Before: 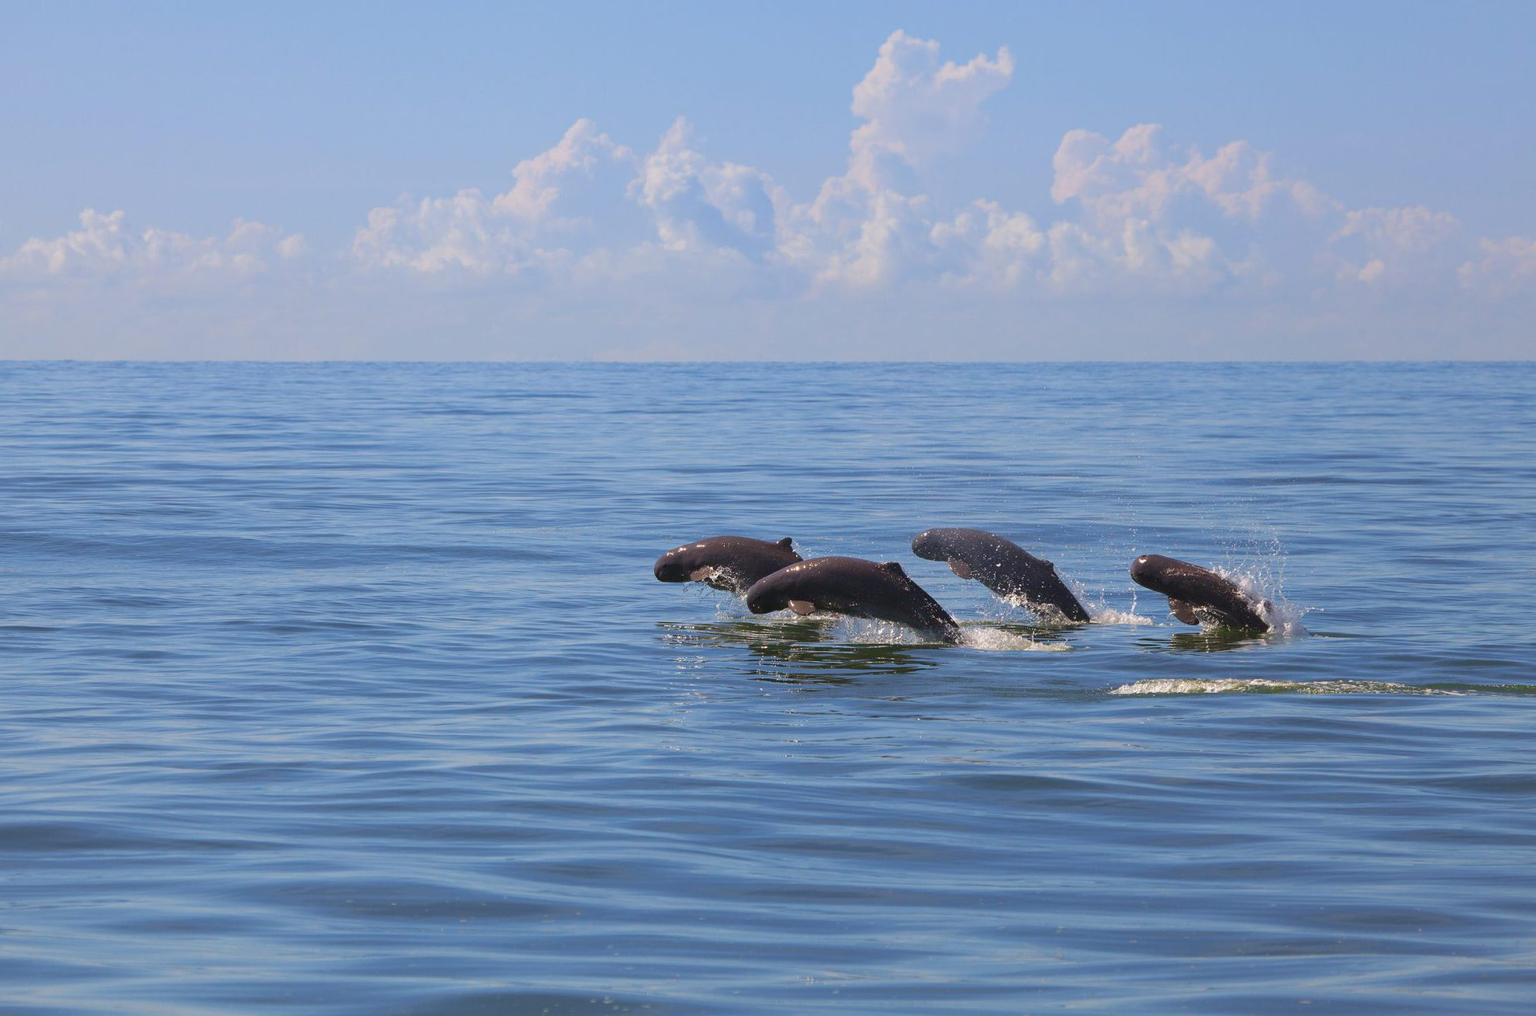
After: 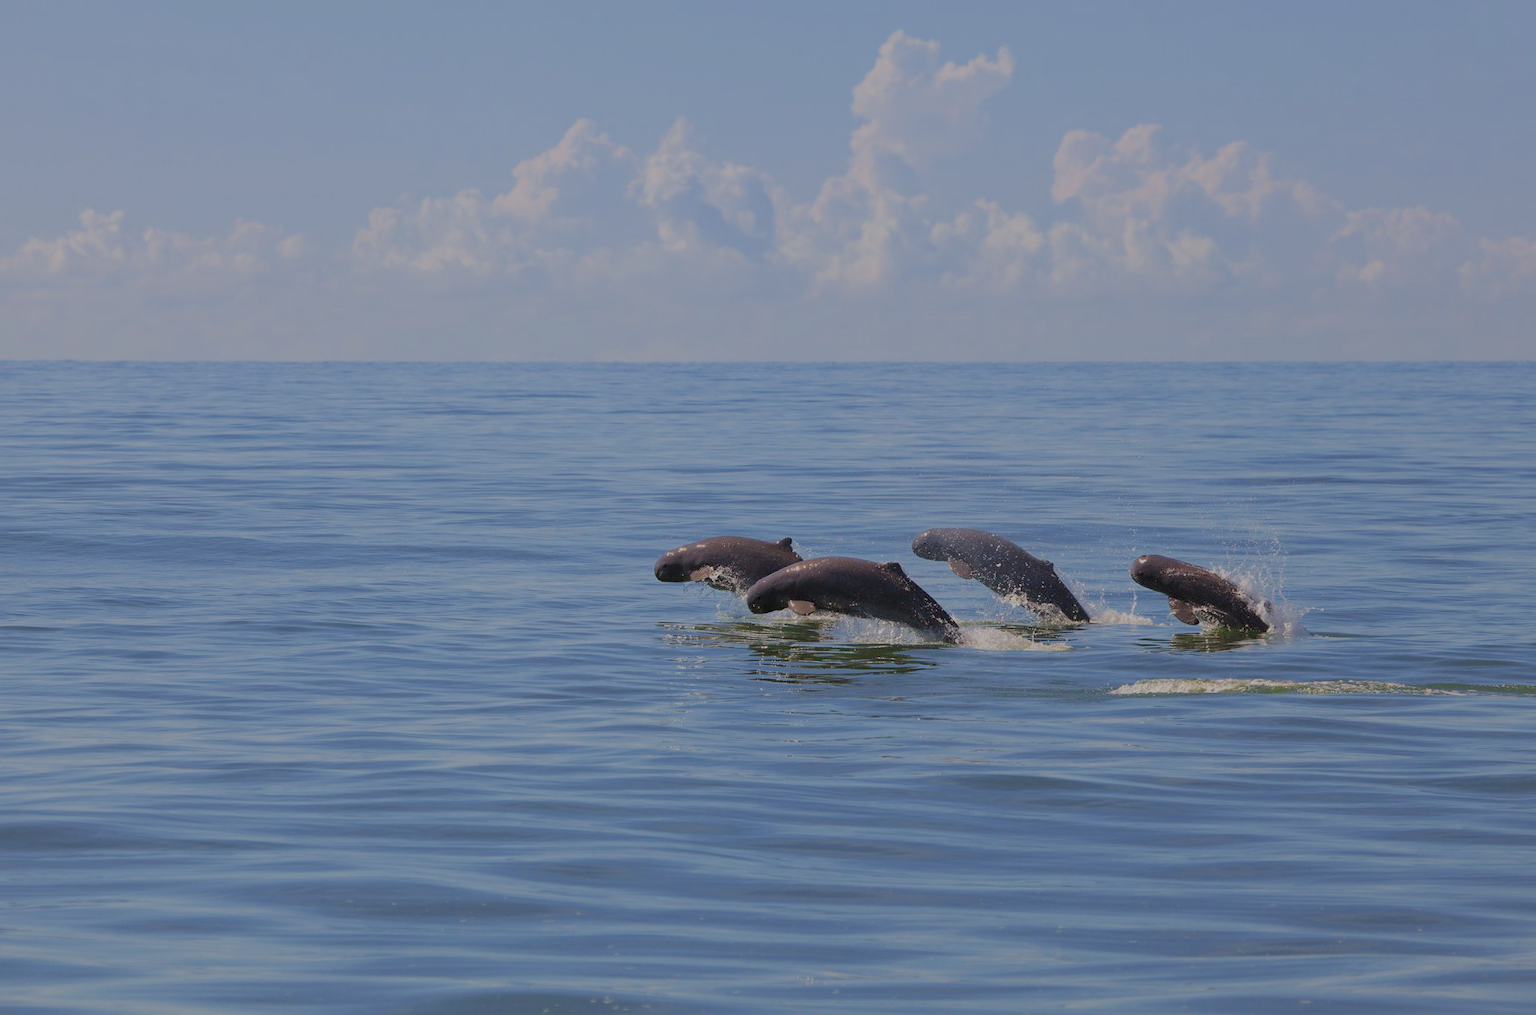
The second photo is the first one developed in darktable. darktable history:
filmic rgb: black relative exposure -8.02 EV, white relative exposure 8.05 EV, hardness 2.51, latitude 9.46%, contrast 0.715, highlights saturation mix 8.55%, shadows ↔ highlights balance 1.71%
